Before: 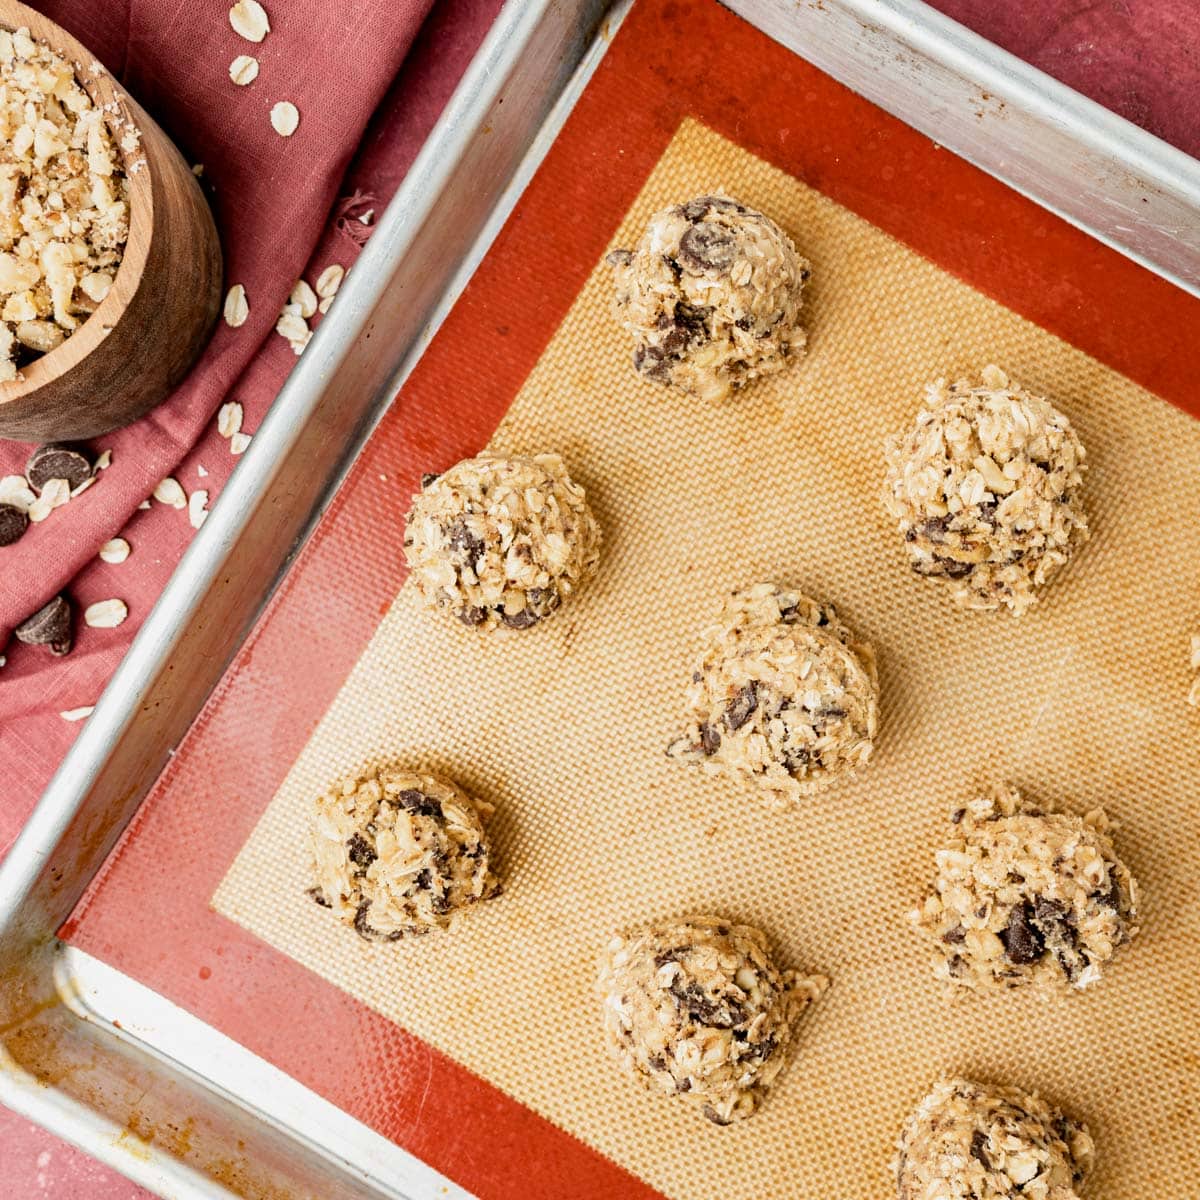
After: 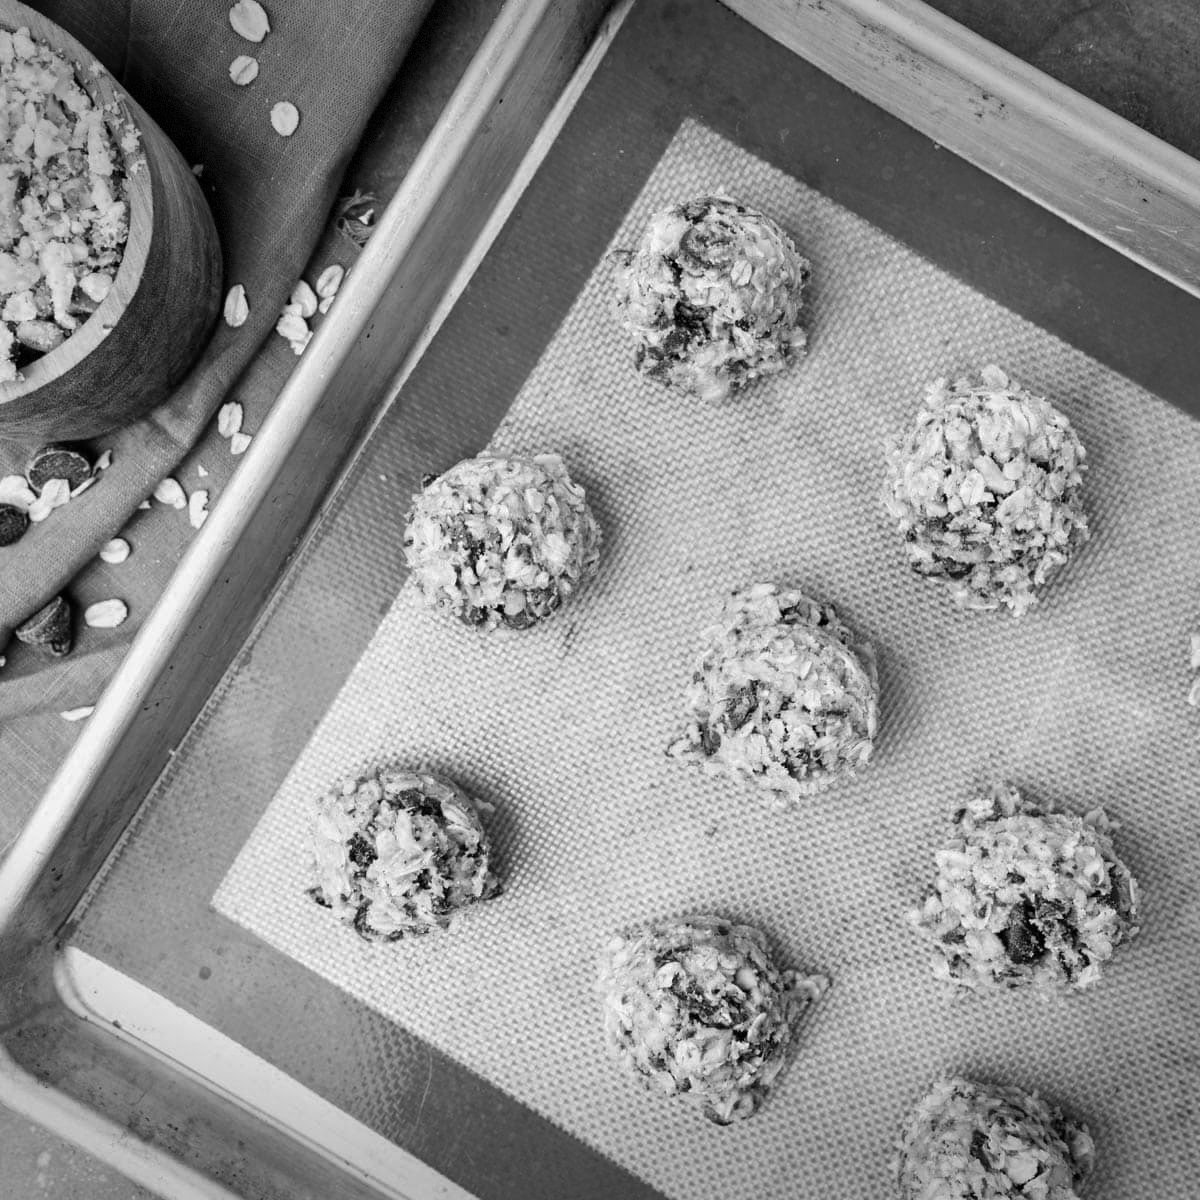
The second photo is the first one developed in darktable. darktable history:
vignetting: fall-off start 100%, brightness -0.406, saturation -0.3, width/height ratio 1.324, dithering 8-bit output, unbound false
color zones: curves: ch0 [(0.002, 0.593) (0.143, 0.417) (0.285, 0.541) (0.455, 0.289) (0.608, 0.327) (0.727, 0.283) (0.869, 0.571) (1, 0.603)]; ch1 [(0, 0) (0.143, 0) (0.286, 0) (0.429, 0) (0.571, 0) (0.714, 0) (0.857, 0)]
